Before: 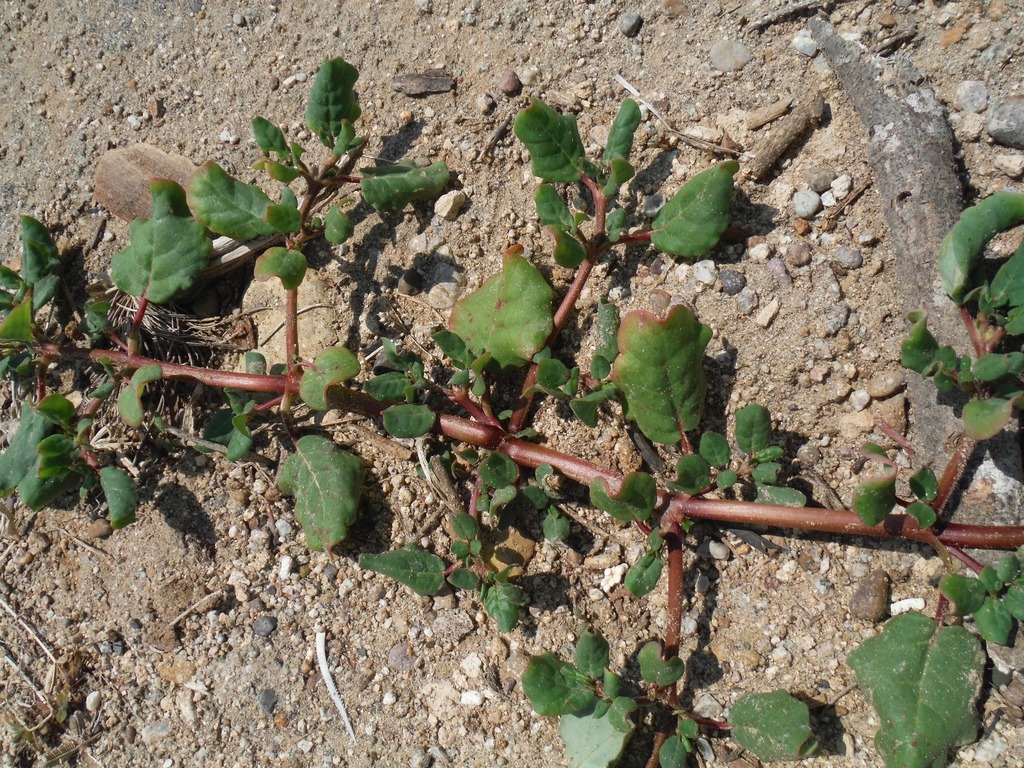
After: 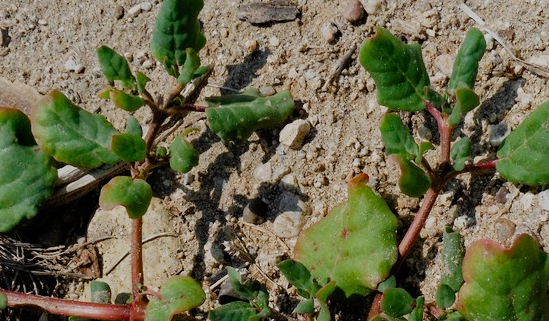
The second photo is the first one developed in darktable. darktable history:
contrast brightness saturation: saturation 0.129
haze removal: adaptive false
crop: left 15.167%, top 9.276%, right 31.171%, bottom 48.854%
filmic rgb: black relative exposure -7.16 EV, white relative exposure 5.34 EV, hardness 3.02, add noise in highlights 0.001, preserve chrominance no, color science v3 (2019), use custom middle-gray values true, contrast in highlights soft
